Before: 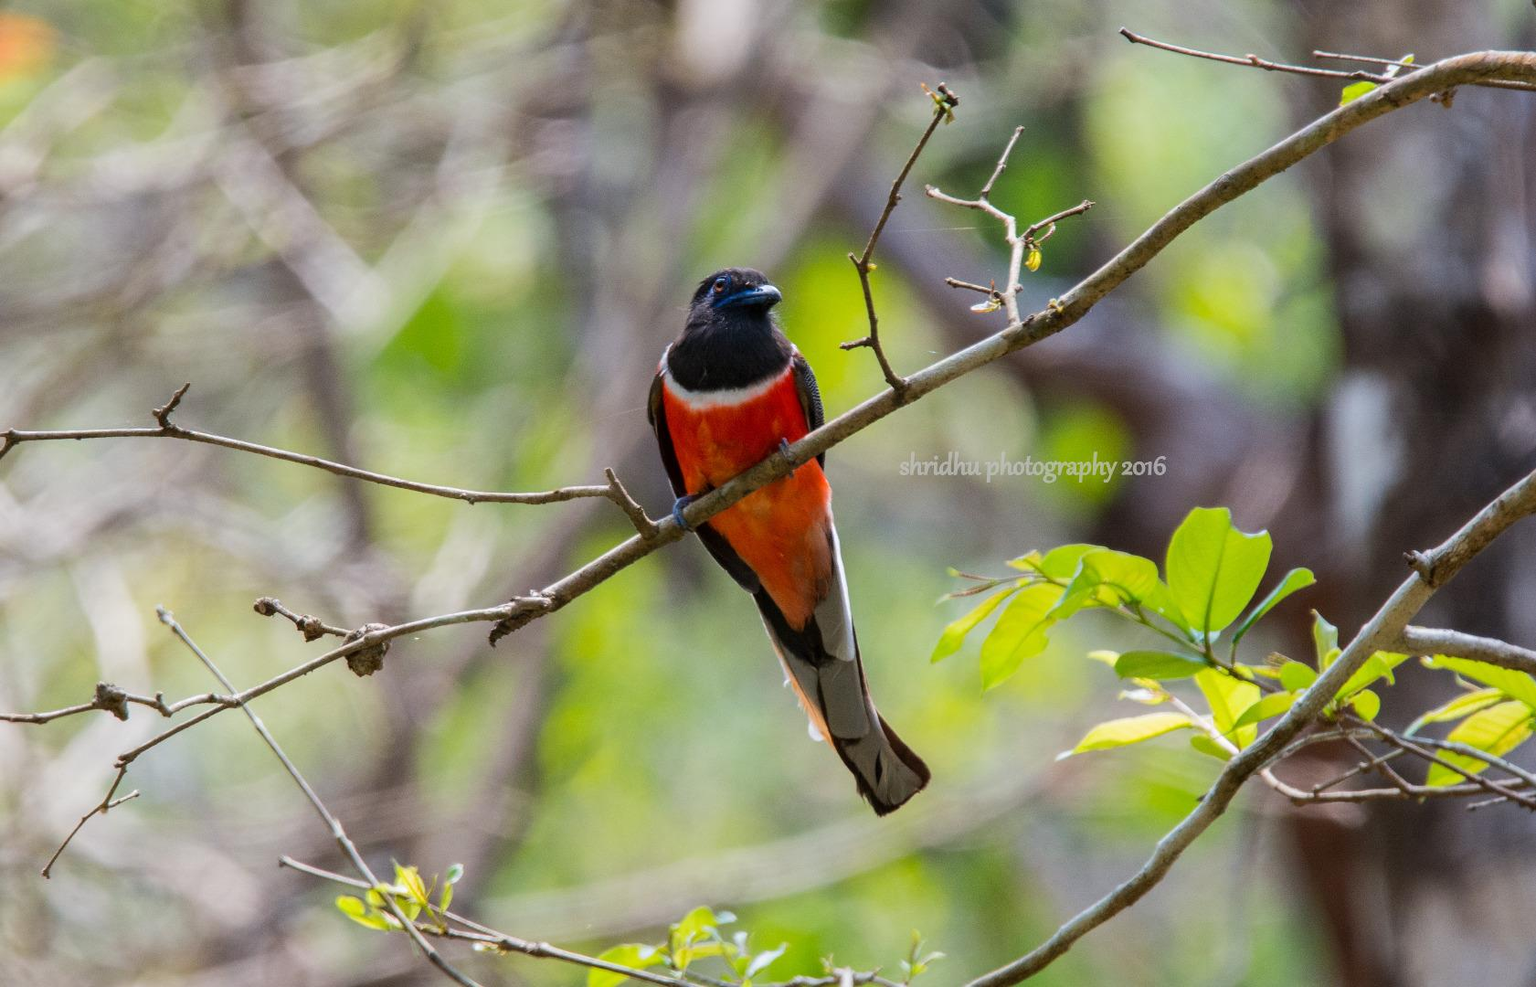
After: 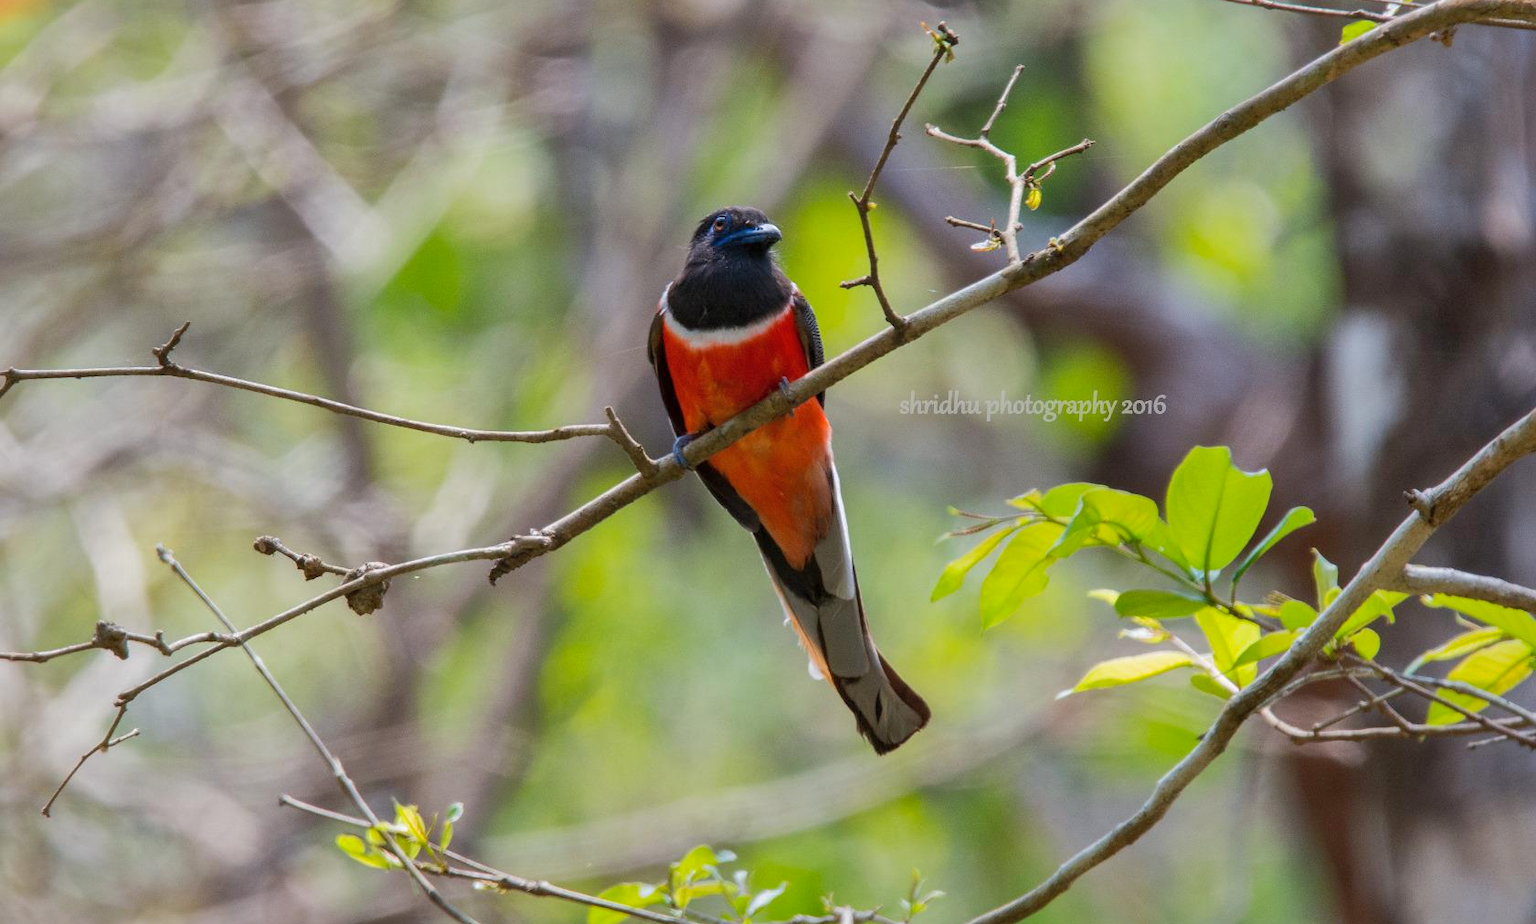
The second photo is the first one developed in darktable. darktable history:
crop and rotate: top 6.25%
shadows and highlights: on, module defaults
